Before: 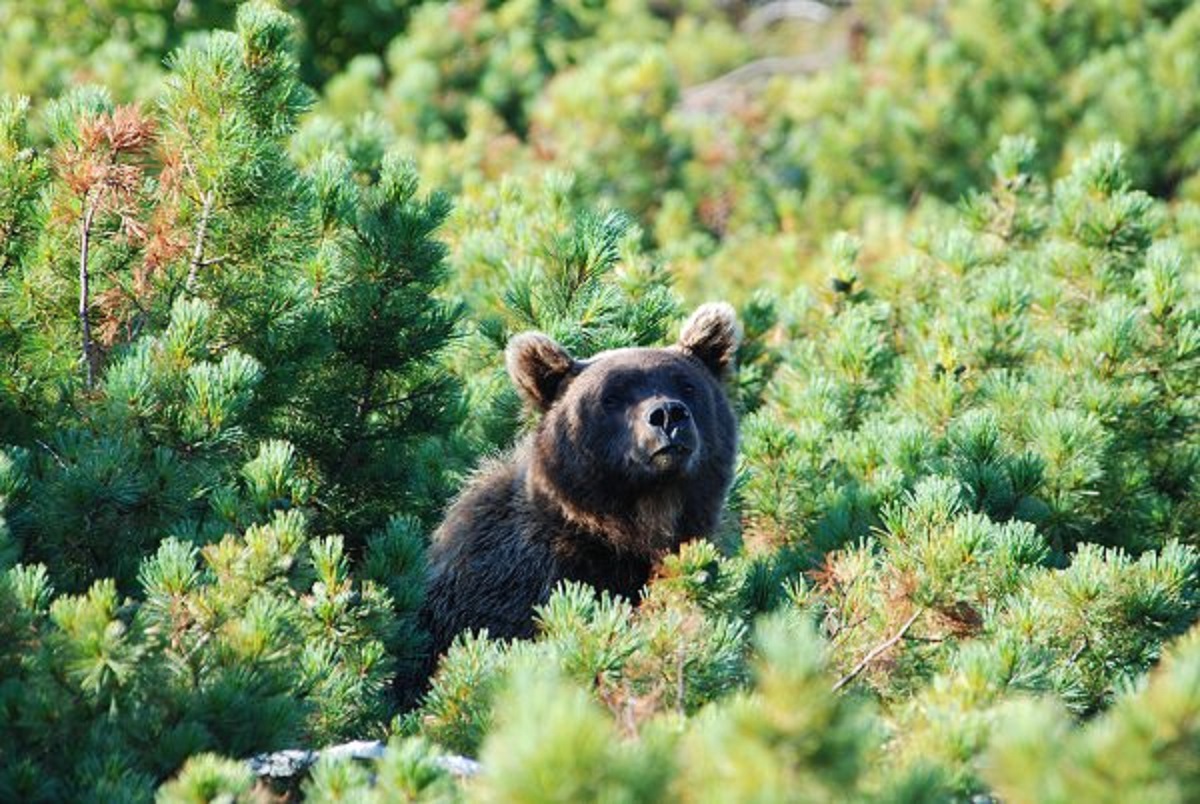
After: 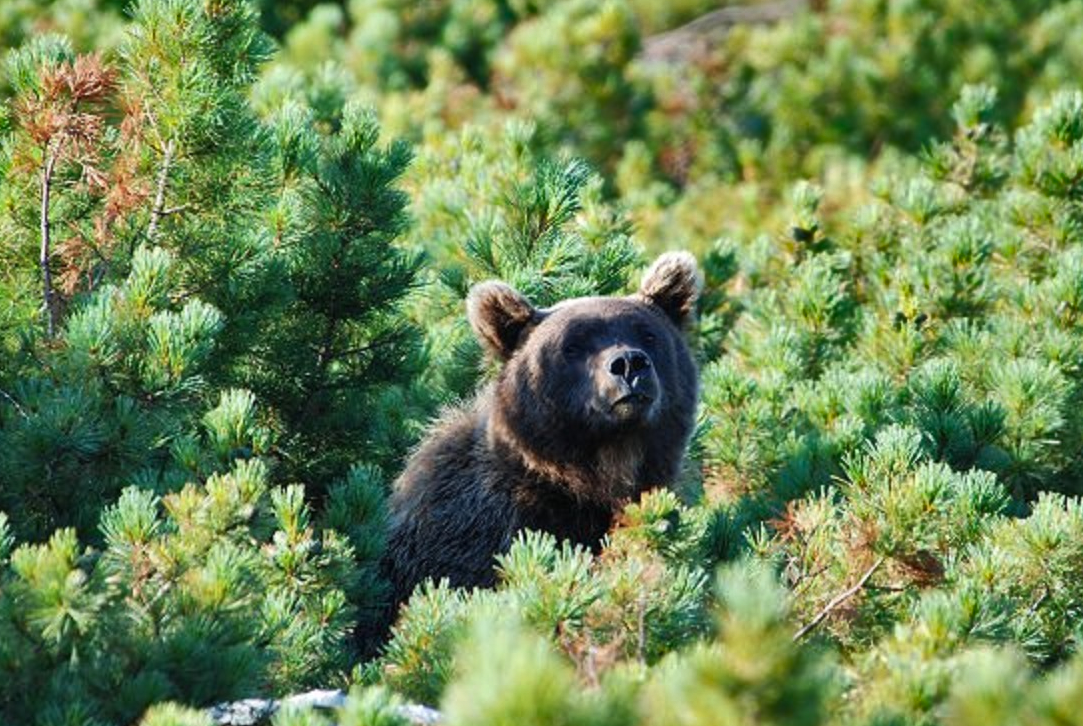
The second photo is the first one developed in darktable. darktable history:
crop: left 3.305%, top 6.436%, right 6.389%, bottom 3.258%
shadows and highlights: shadows 19.13, highlights -83.41, soften with gaussian
